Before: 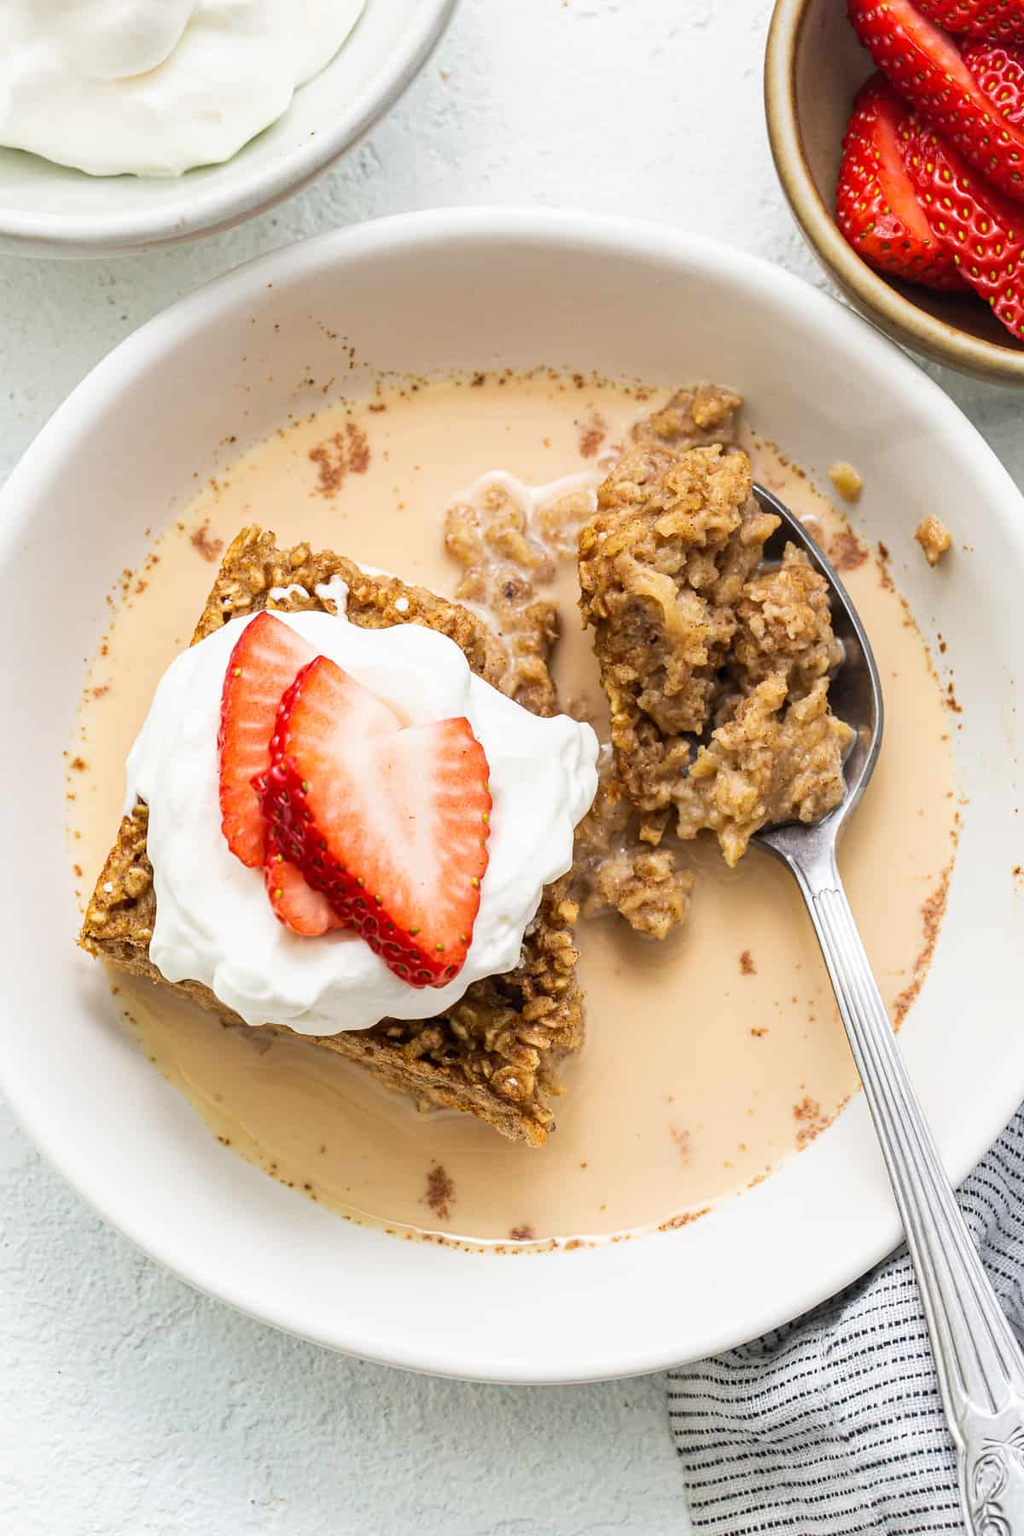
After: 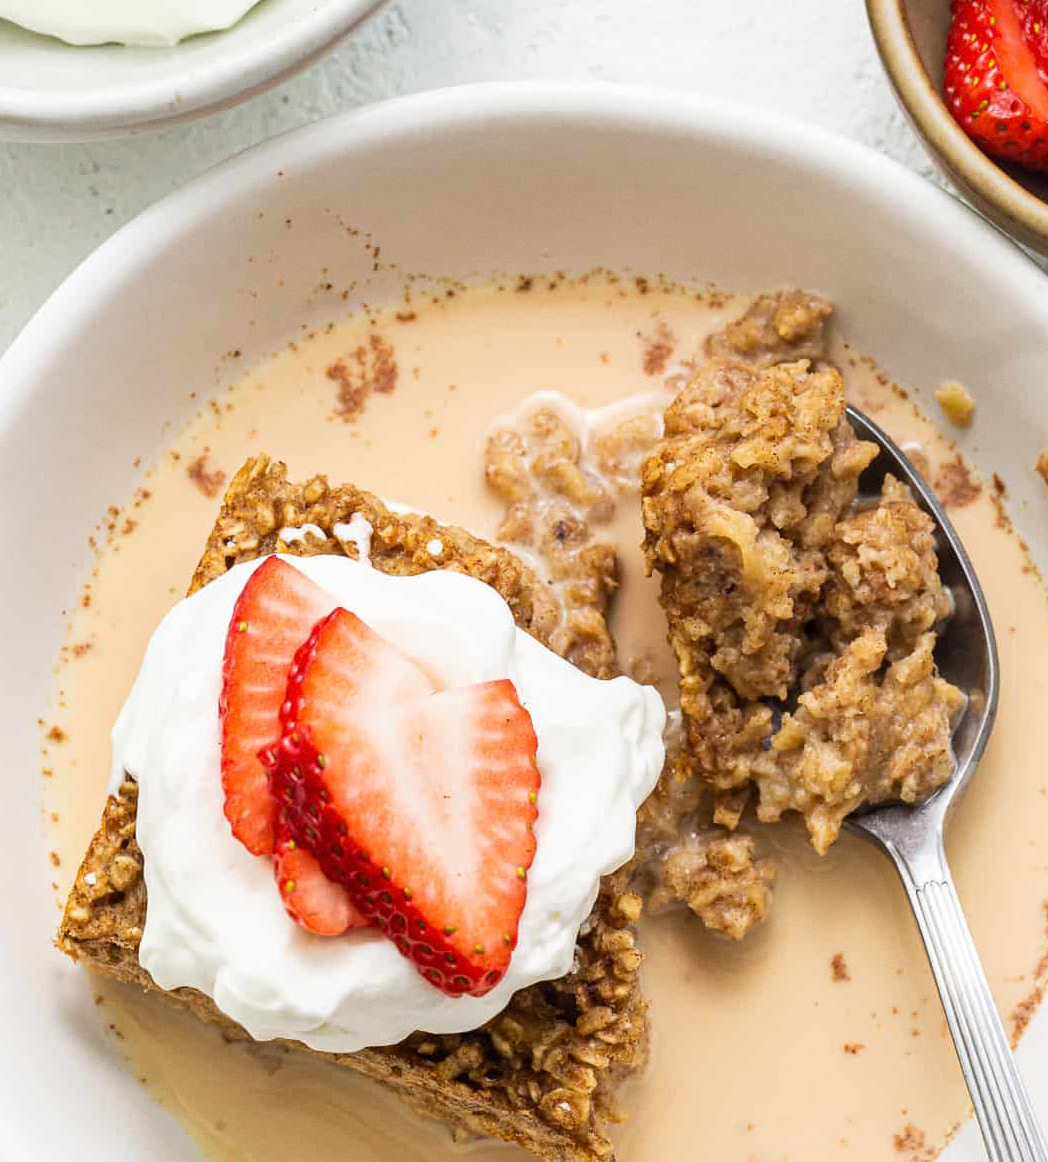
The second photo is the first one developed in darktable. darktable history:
grain: coarseness 0.09 ISO, strength 10%
crop: left 3.015%, top 8.969%, right 9.647%, bottom 26.457%
